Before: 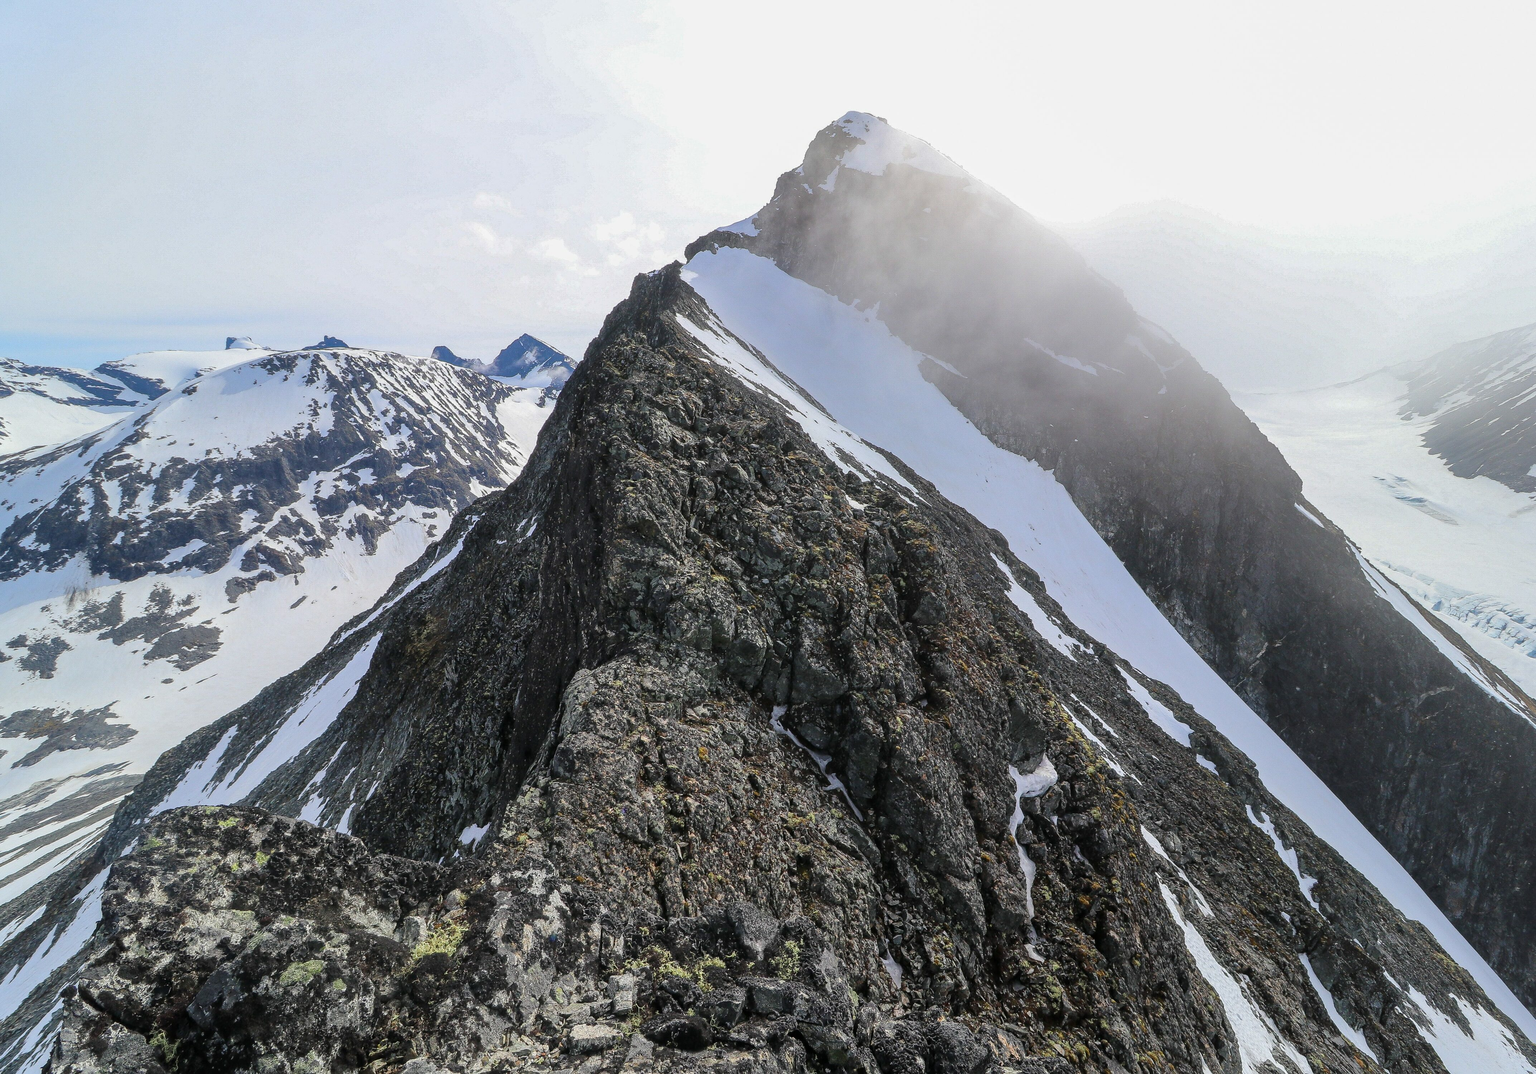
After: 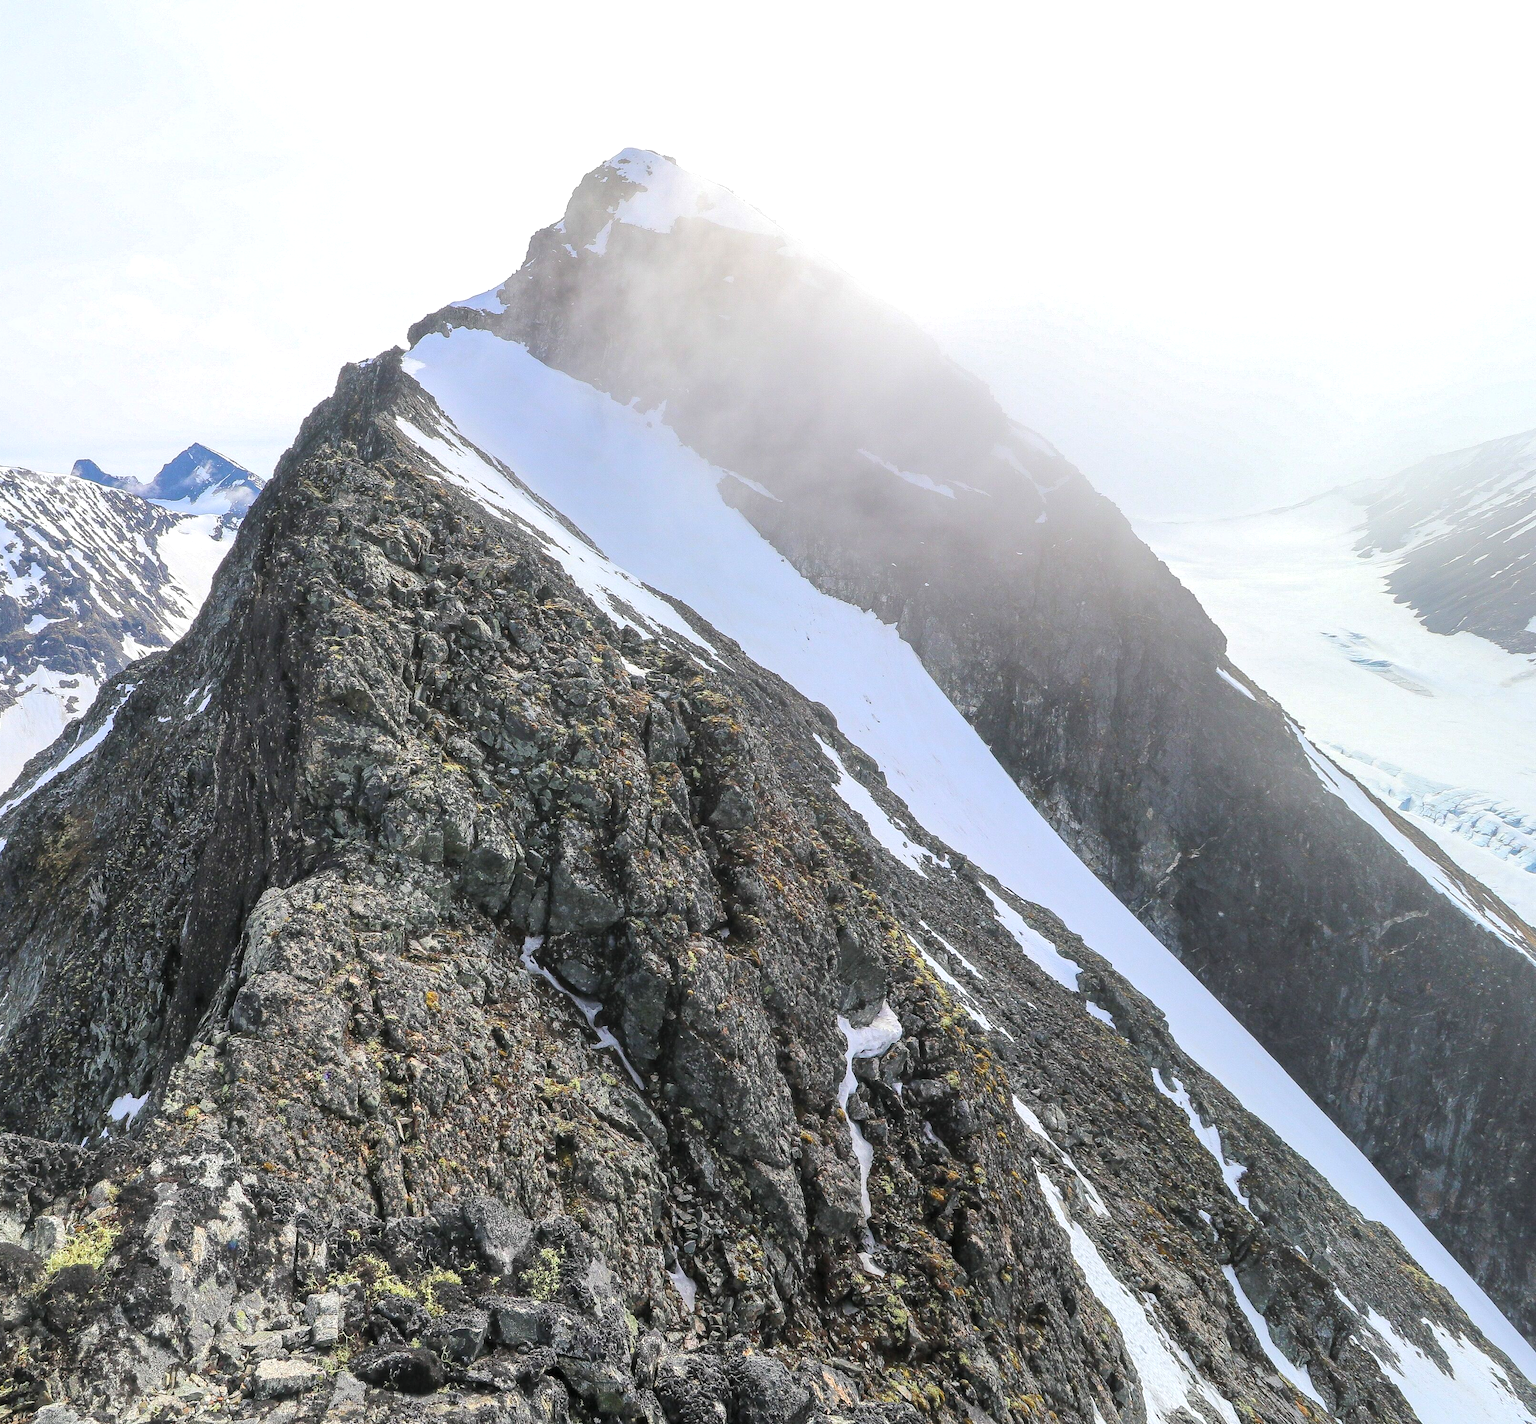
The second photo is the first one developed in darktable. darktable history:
color balance: output saturation 110%
contrast brightness saturation: brightness 0.15
exposure: exposure 0.375 EV, compensate highlight preservation false
crop and rotate: left 24.6%
